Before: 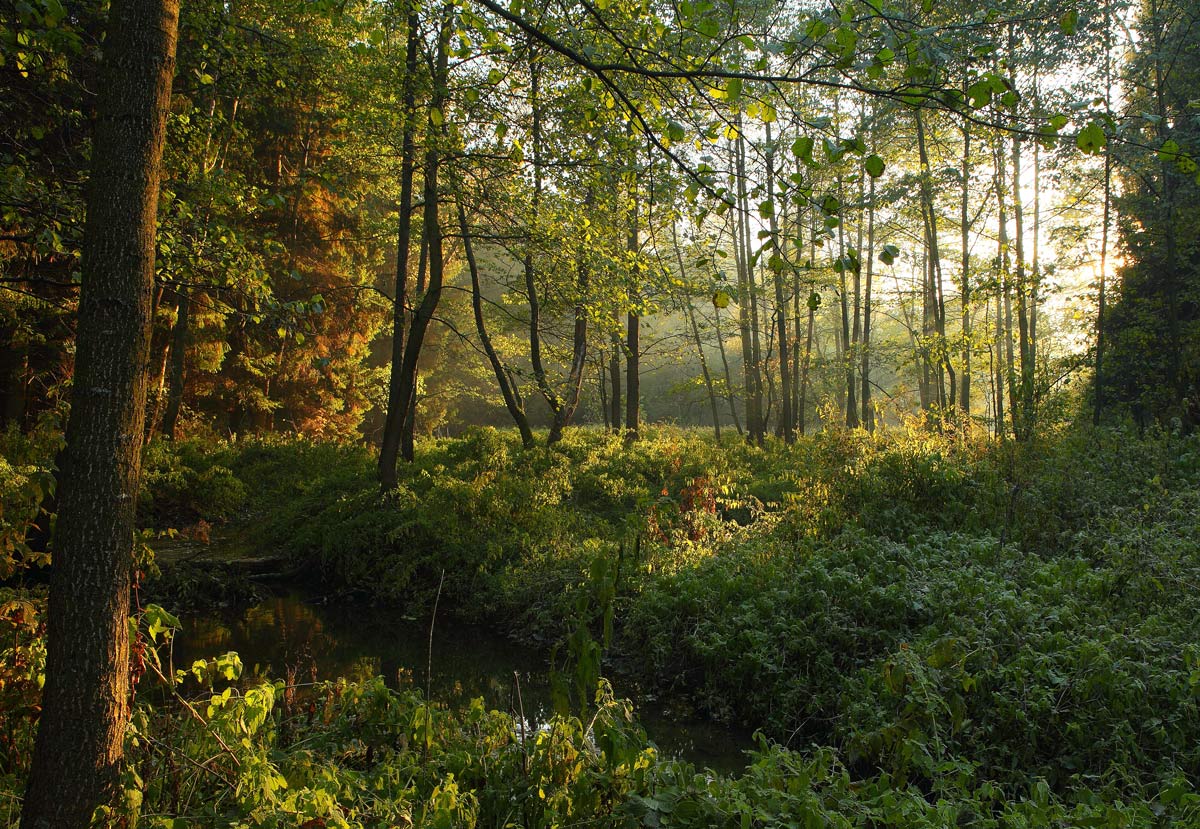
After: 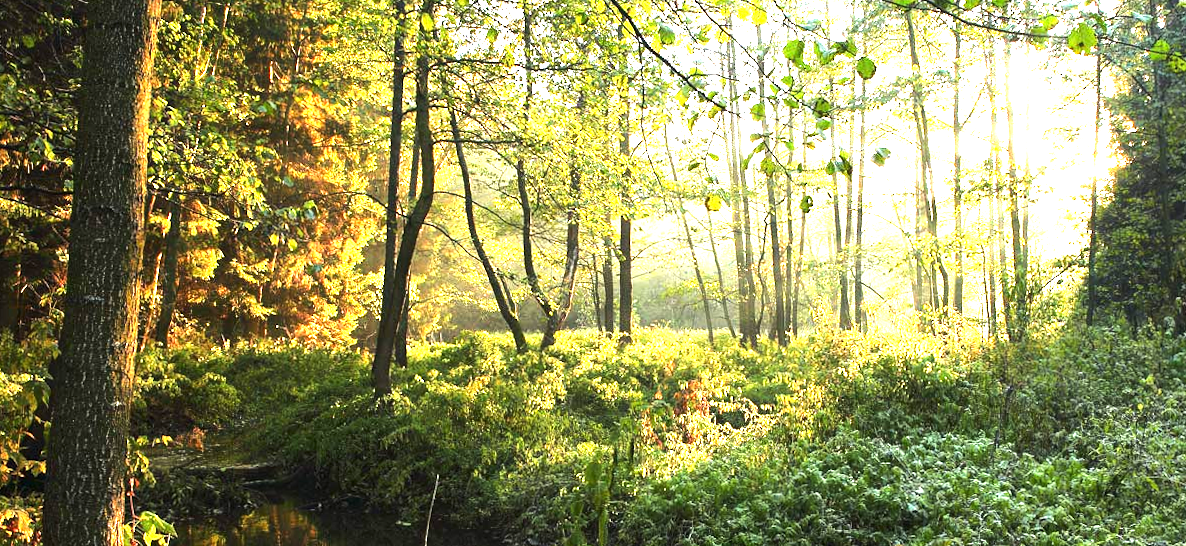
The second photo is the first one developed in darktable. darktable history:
crop: top 11.166%, bottom 22.168%
tone equalizer: -8 EV -0.75 EV, -7 EV -0.7 EV, -6 EV -0.6 EV, -5 EV -0.4 EV, -3 EV 0.4 EV, -2 EV 0.6 EV, -1 EV 0.7 EV, +0 EV 0.75 EV, edges refinement/feathering 500, mask exposure compensation -1.57 EV, preserve details no
rotate and perspective: rotation -0.45°, automatic cropping original format, crop left 0.008, crop right 0.992, crop top 0.012, crop bottom 0.988
exposure: exposure 2 EV, compensate highlight preservation false
